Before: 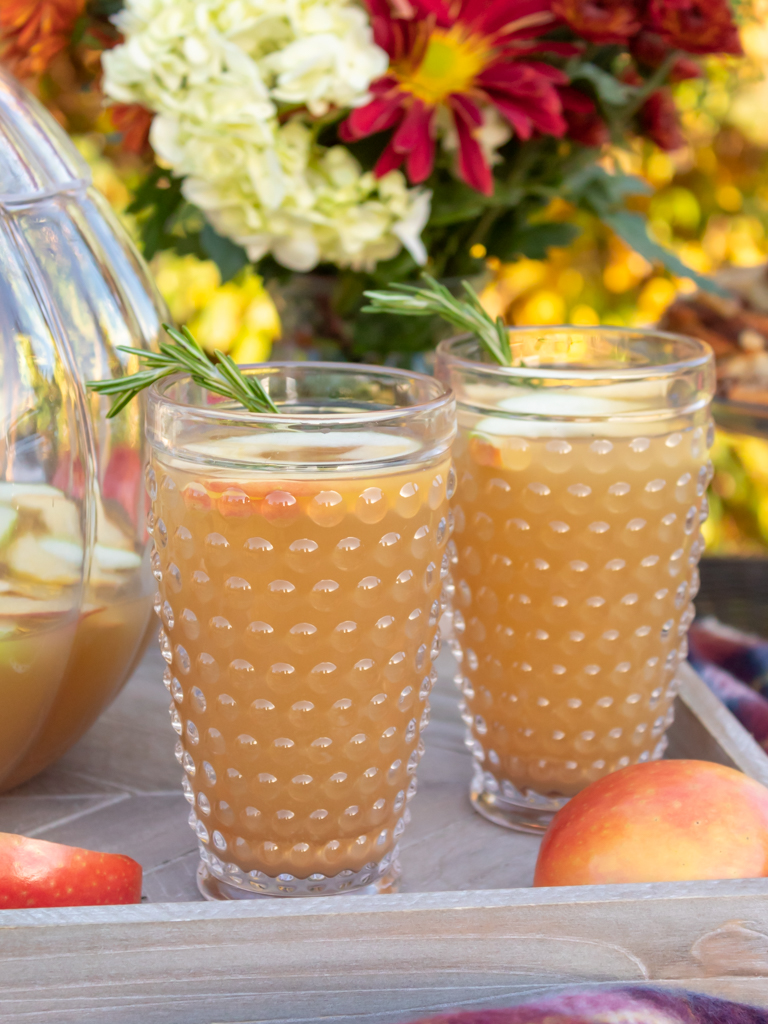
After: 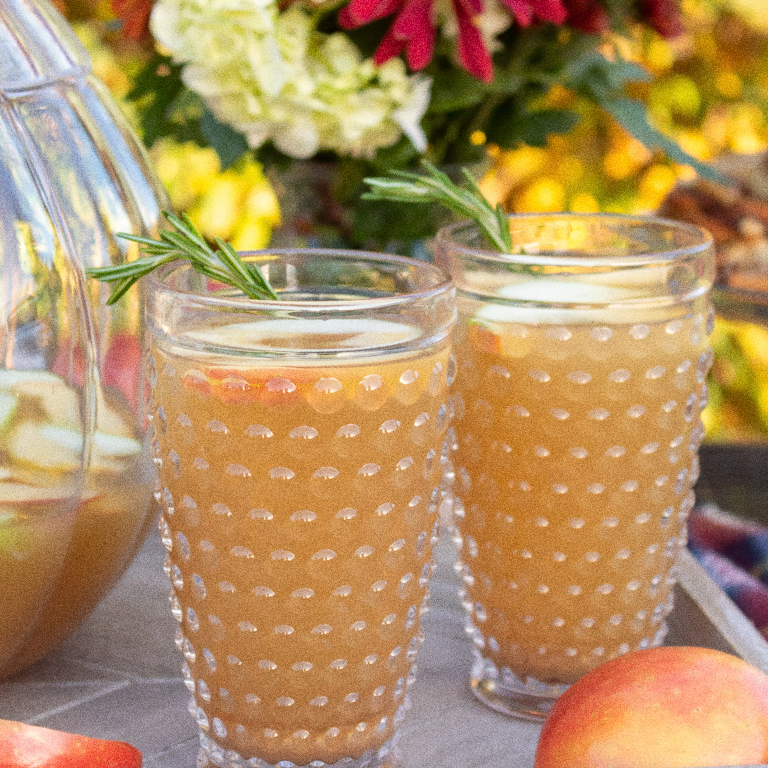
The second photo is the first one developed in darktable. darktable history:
crop: top 11.038%, bottom 13.962%
grain: coarseness 0.09 ISO, strength 40%
